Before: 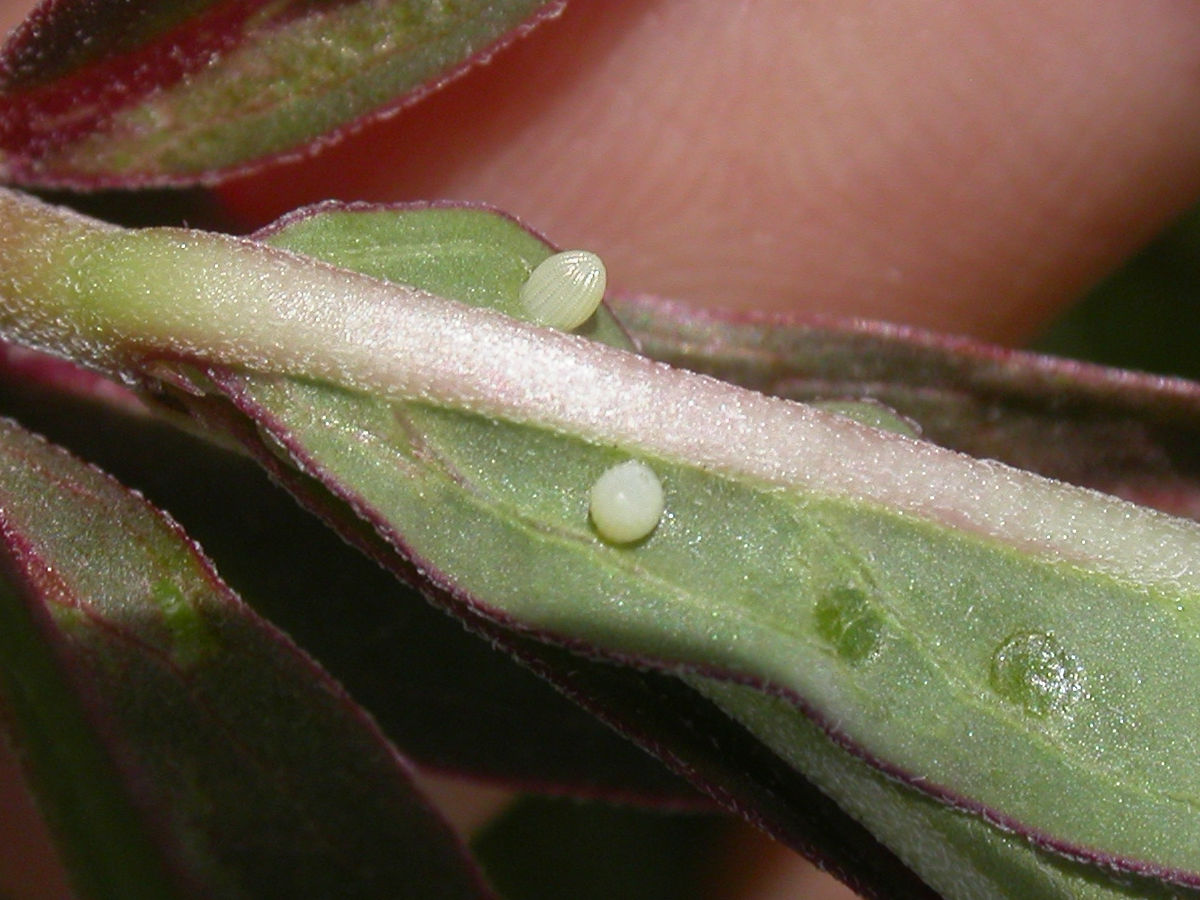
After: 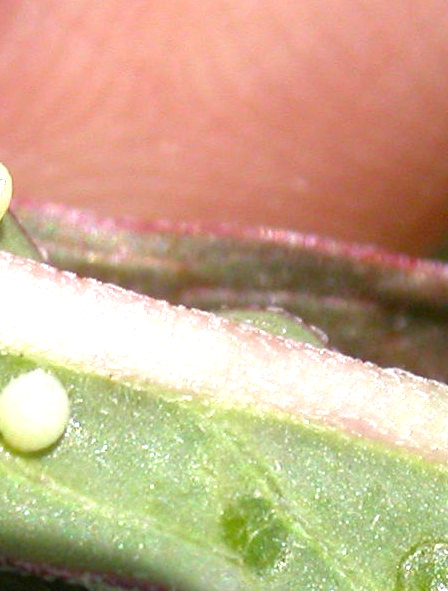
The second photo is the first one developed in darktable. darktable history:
exposure: black level correction 0.001, exposure 1.035 EV, compensate highlight preservation false
crop and rotate: left 49.509%, top 10.148%, right 13.131%, bottom 24.139%
color correction: highlights b* -0.022, saturation 1.08
